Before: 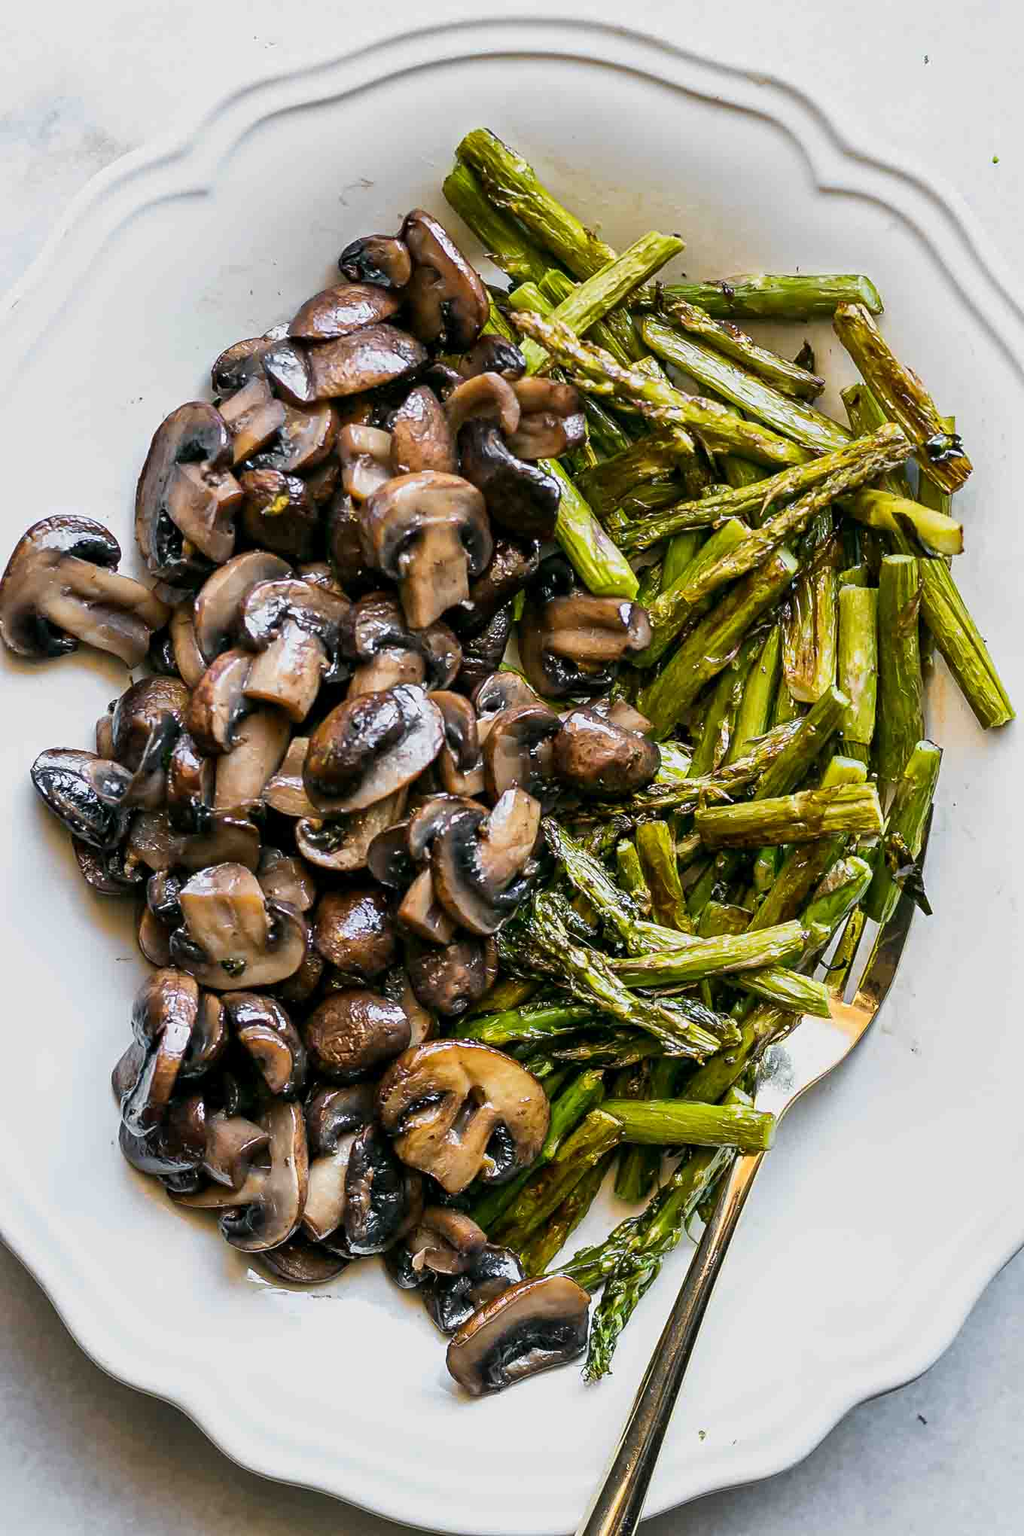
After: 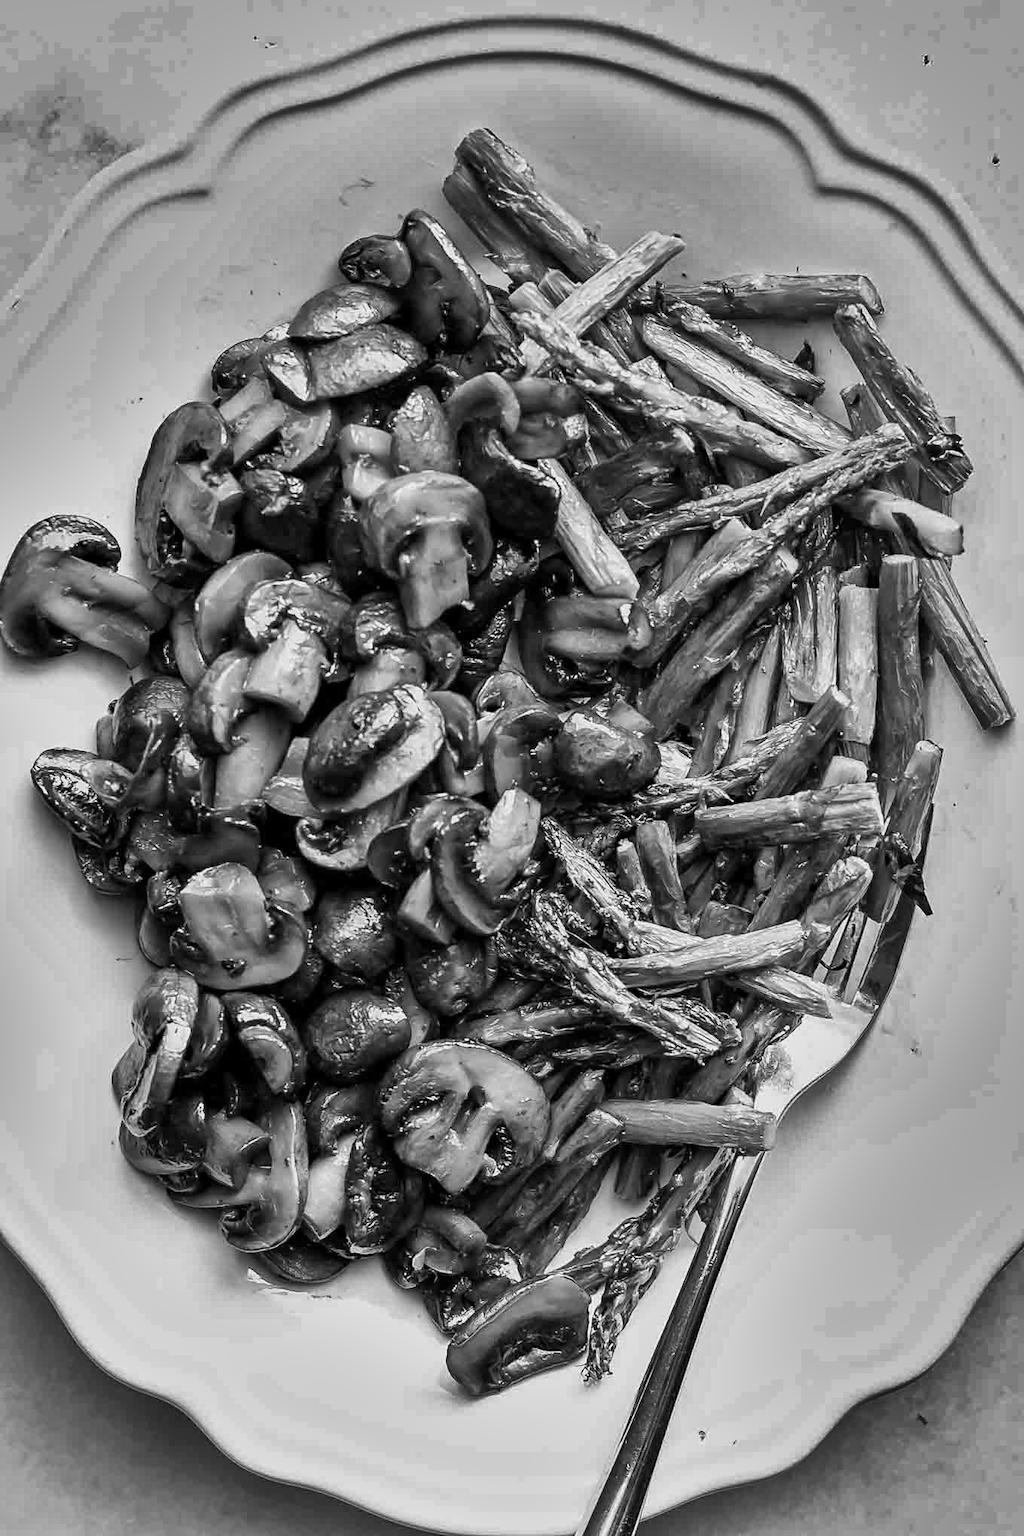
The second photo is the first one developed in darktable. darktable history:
monochrome: a -6.99, b 35.61, size 1.4
shadows and highlights: shadows 24.5, highlights -78.15, soften with gaussian
